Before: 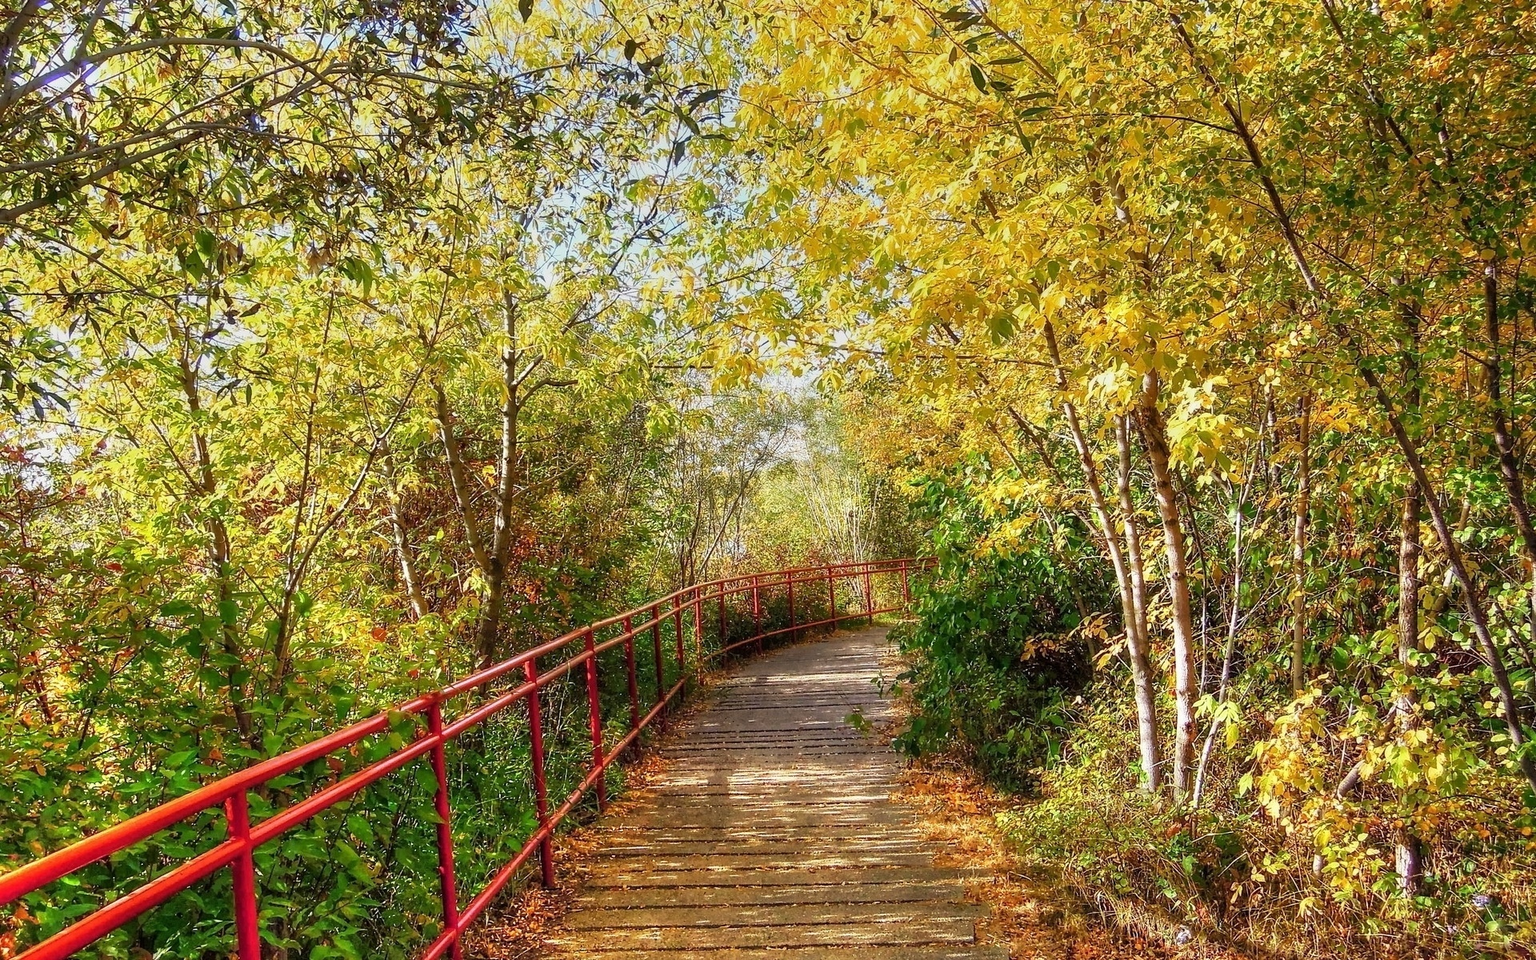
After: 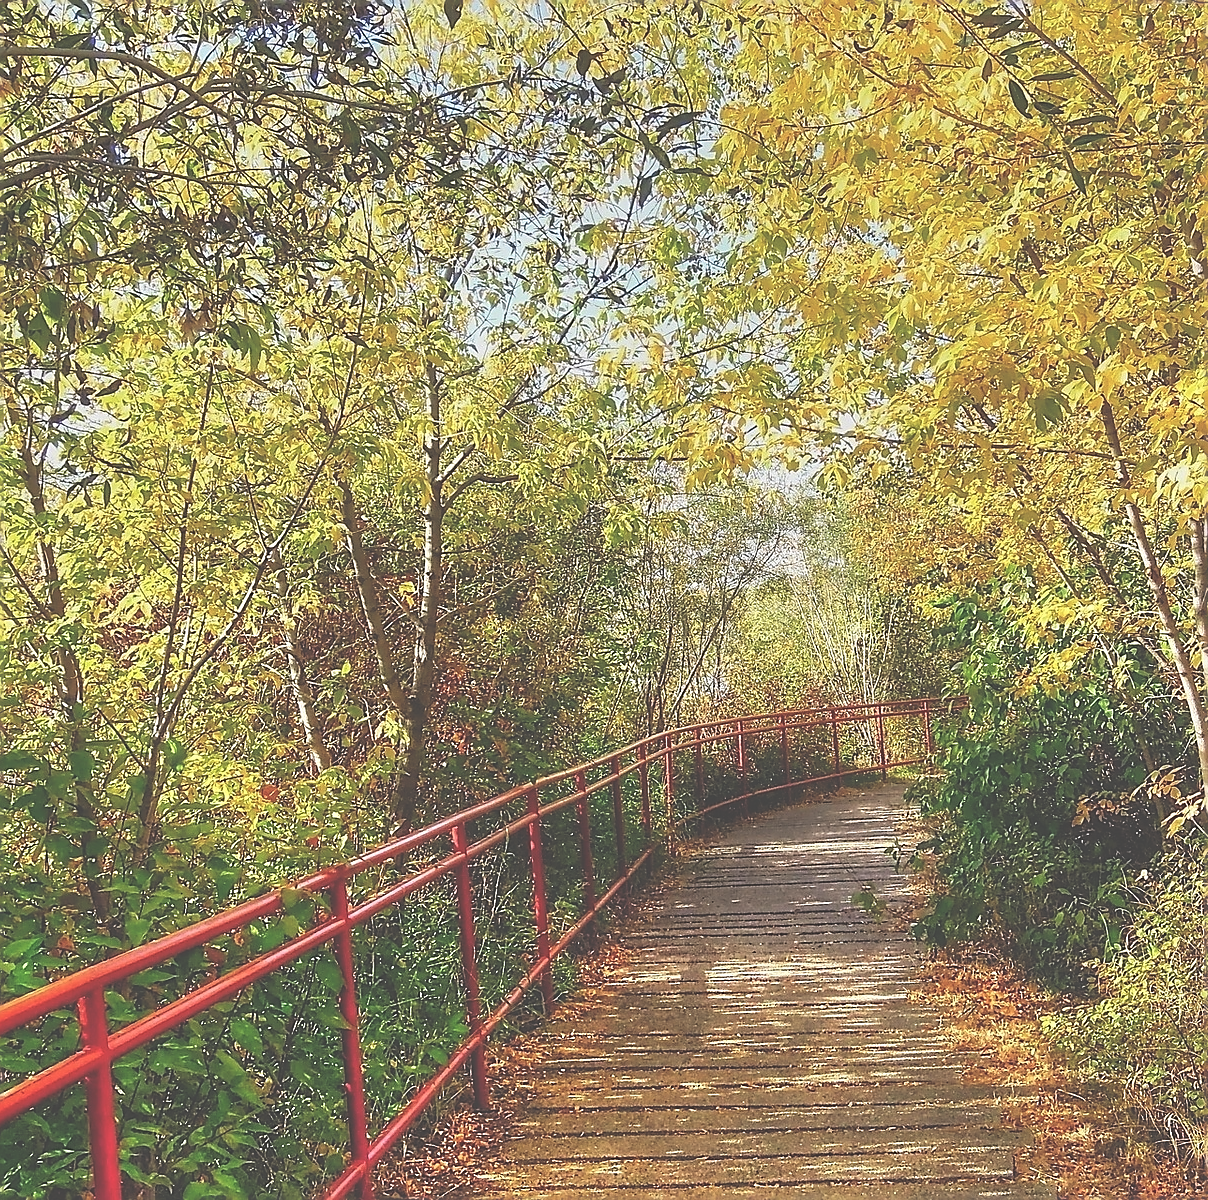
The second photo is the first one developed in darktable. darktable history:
sharpen: radius 1.355, amount 1.261, threshold 0.75
crop: left 10.631%, right 26.424%
exposure: black level correction -0.063, exposure -0.049 EV, compensate exposure bias true, compensate highlight preservation false
